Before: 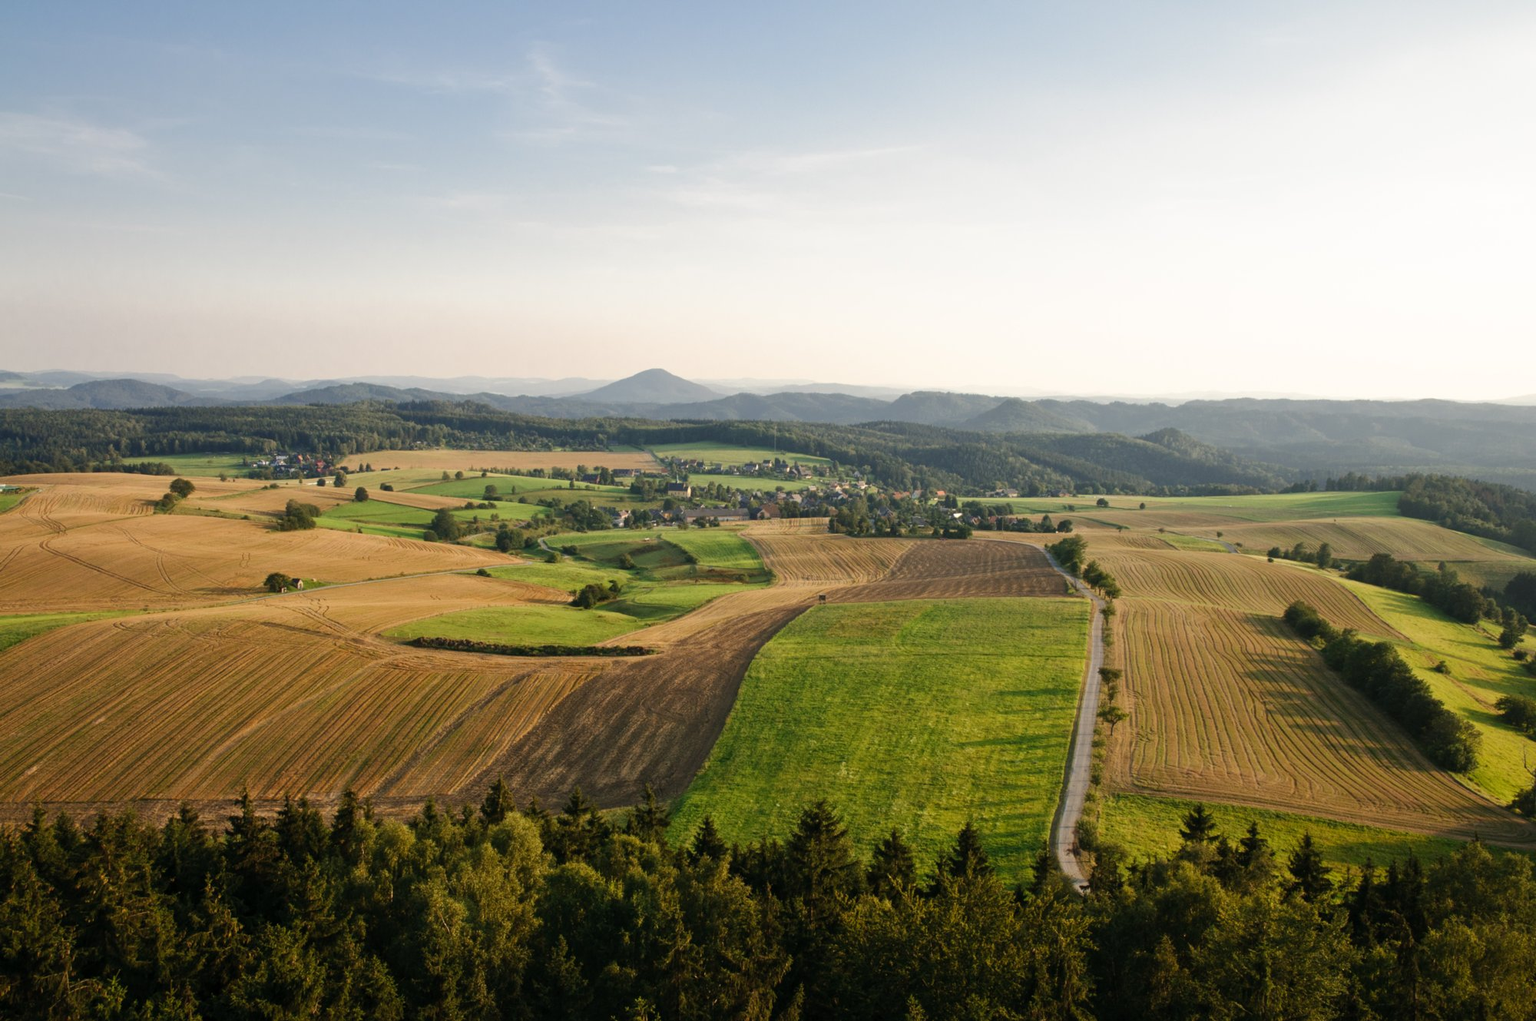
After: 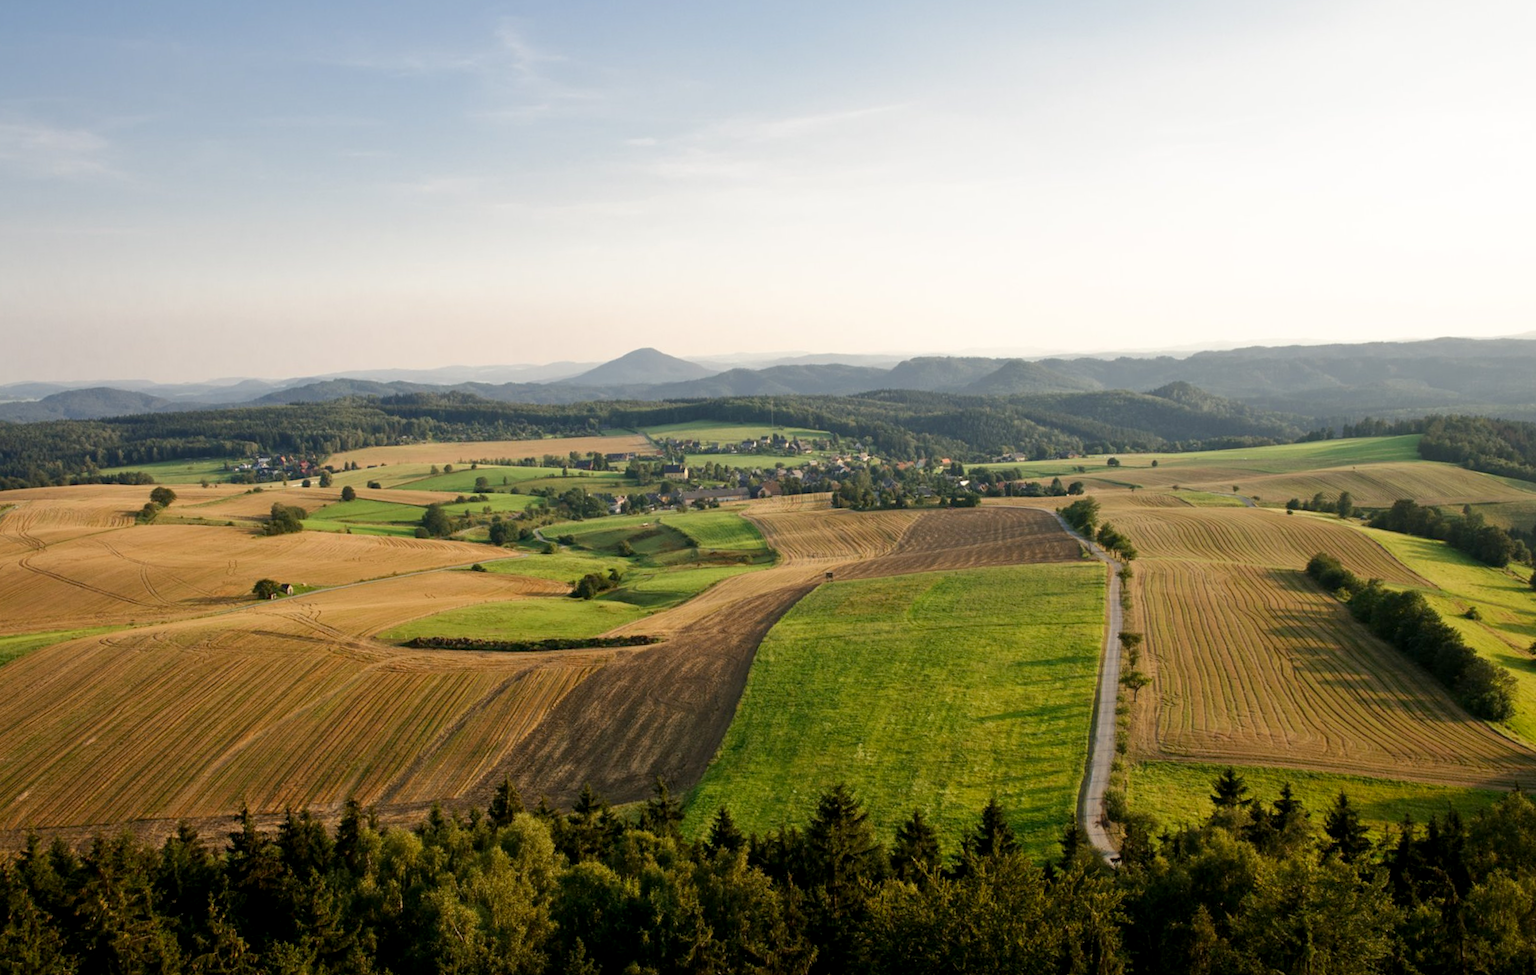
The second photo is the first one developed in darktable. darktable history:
rotate and perspective: rotation -3°, crop left 0.031, crop right 0.968, crop top 0.07, crop bottom 0.93
exposure: black level correction 0.004, exposure 0.014 EV, compensate highlight preservation false
